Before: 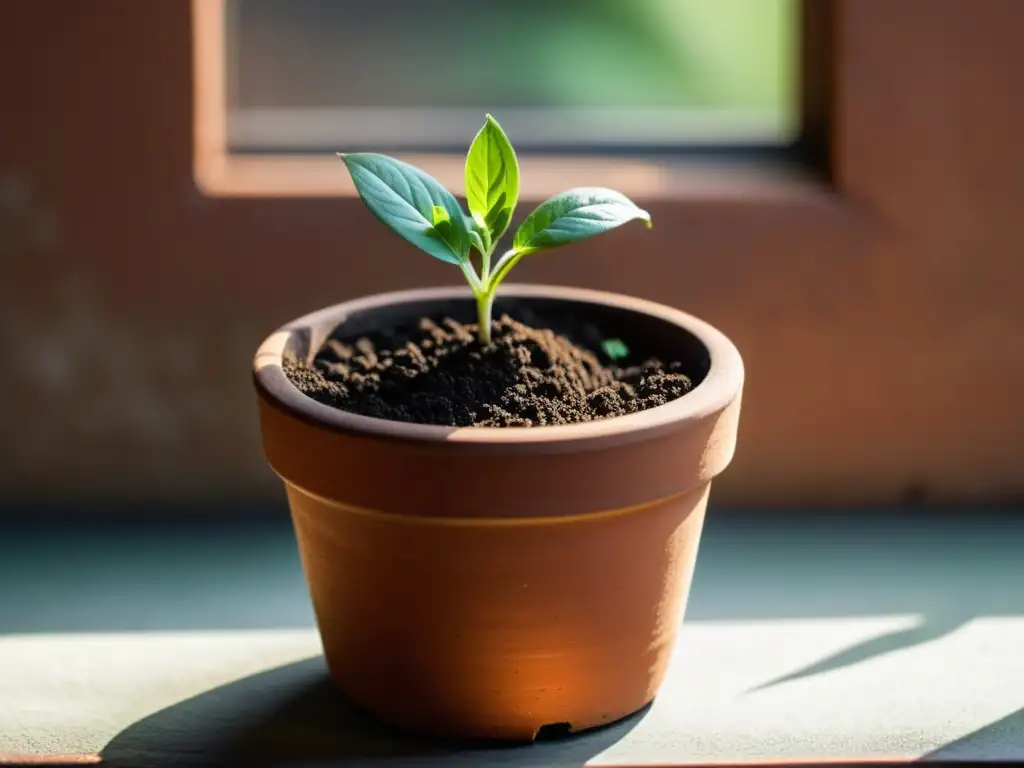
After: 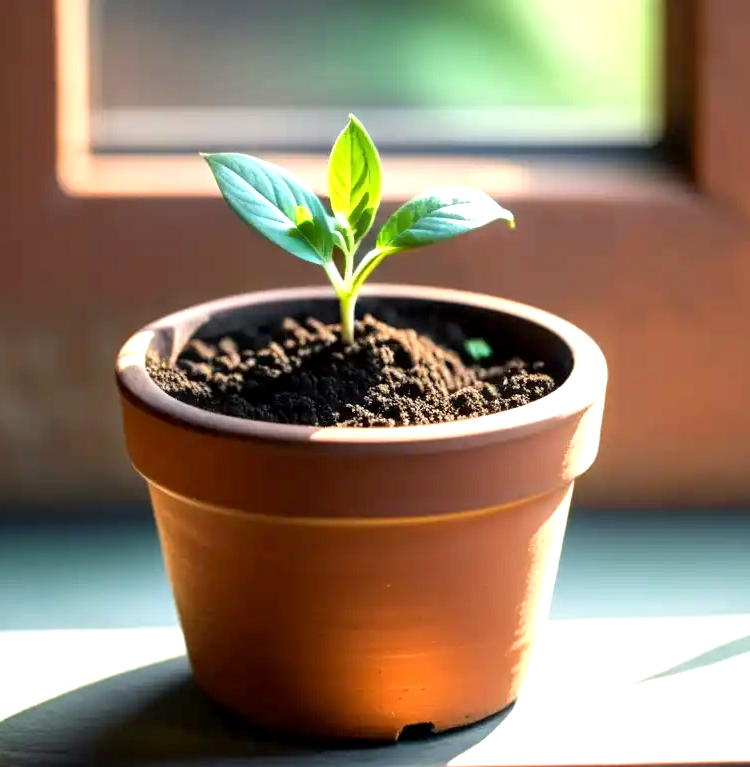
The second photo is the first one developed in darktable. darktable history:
crop: left 13.409%, right 13.341%
exposure: black level correction 0.001, exposure 1 EV, compensate highlight preservation false
